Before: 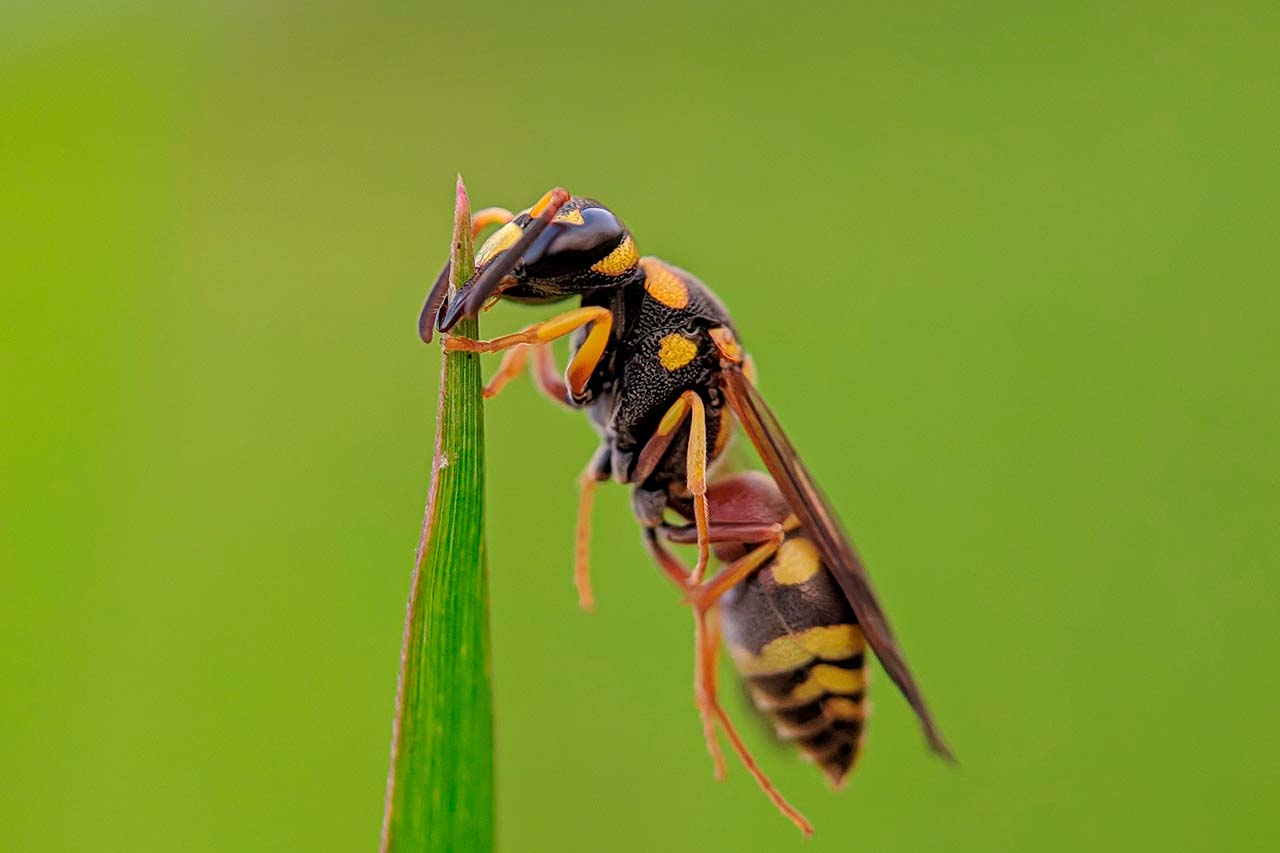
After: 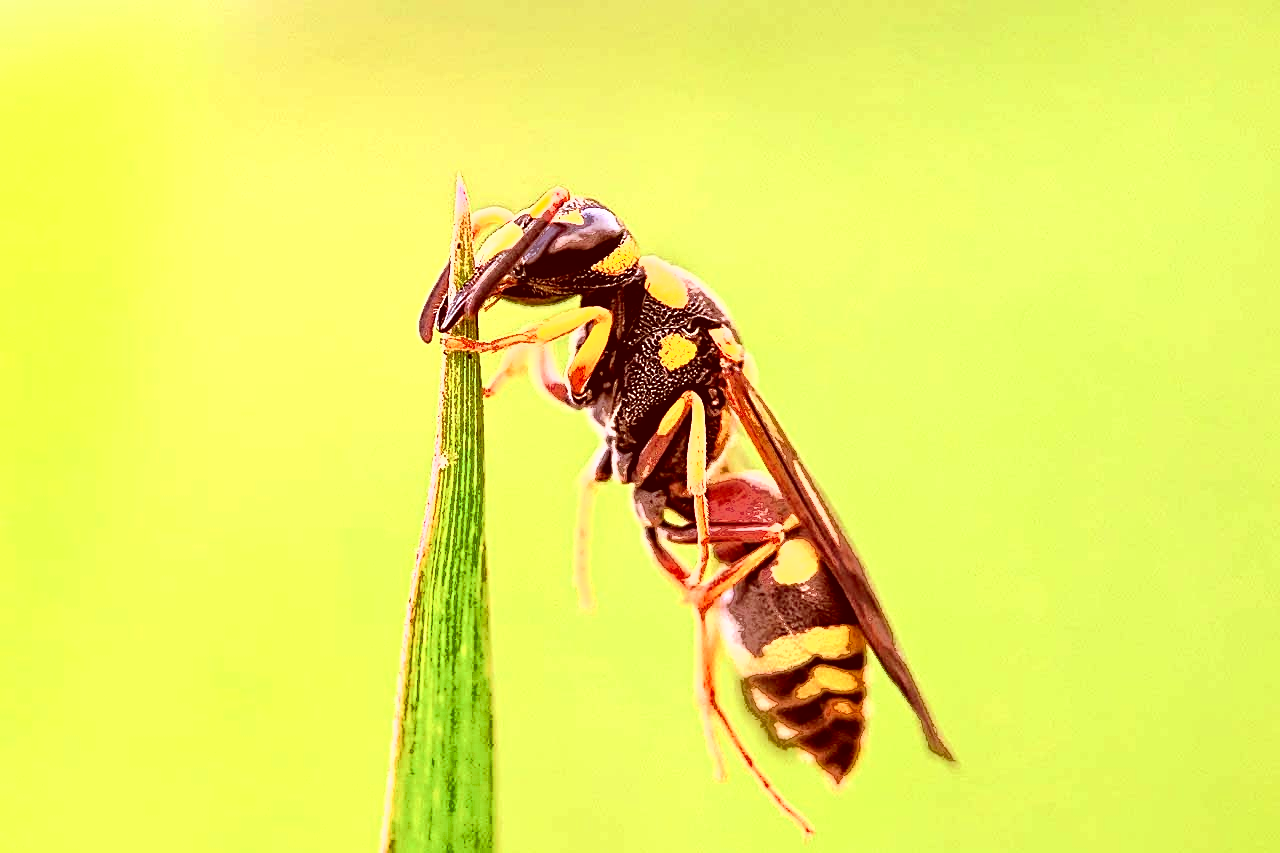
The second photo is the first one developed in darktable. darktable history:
exposure: black level correction 0, exposure 1 EV, compensate exposure bias true, compensate highlight preservation false
color correction: highlights a* 9.03, highlights b* 8.71, shadows a* 40, shadows b* 40, saturation 0.8
fill light: exposure -0.73 EV, center 0.69, width 2.2
tone equalizer: -8 EV -0.75 EV, -7 EV -0.7 EV, -6 EV -0.6 EV, -5 EV -0.4 EV, -3 EV 0.4 EV, -2 EV 0.6 EV, -1 EV 0.7 EV, +0 EV 0.75 EV, edges refinement/feathering 500, mask exposure compensation -1.57 EV, preserve details no
sharpen: on, module defaults
